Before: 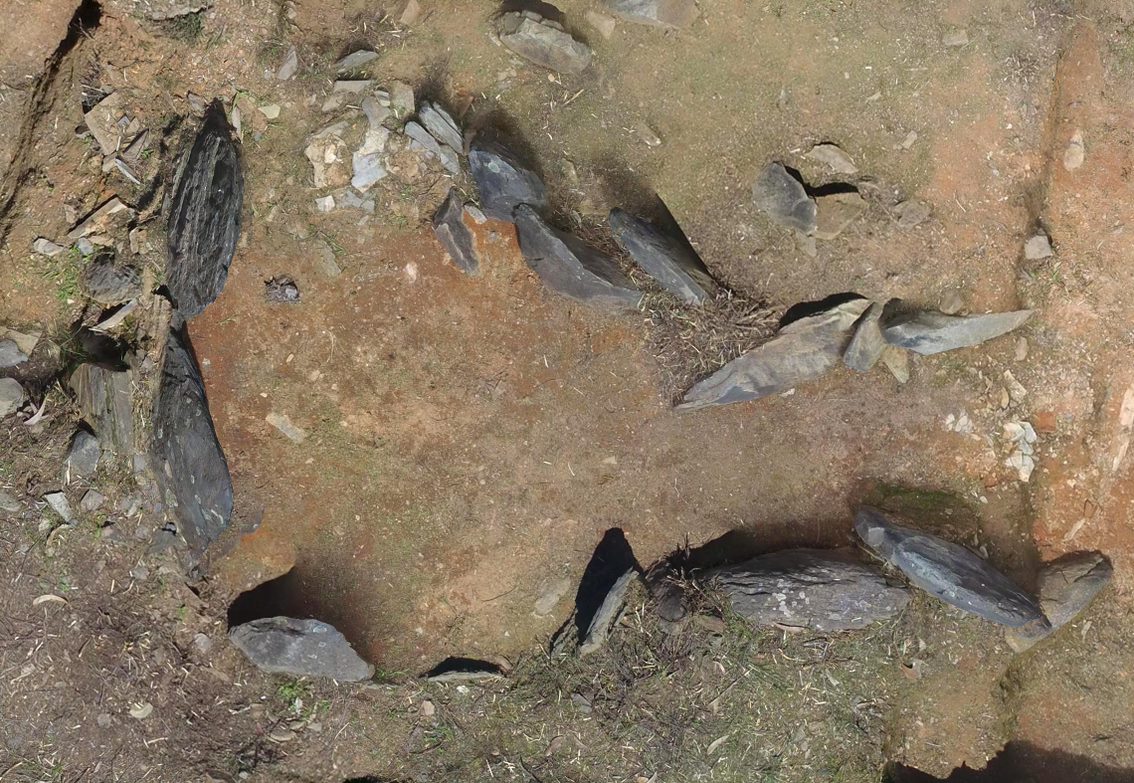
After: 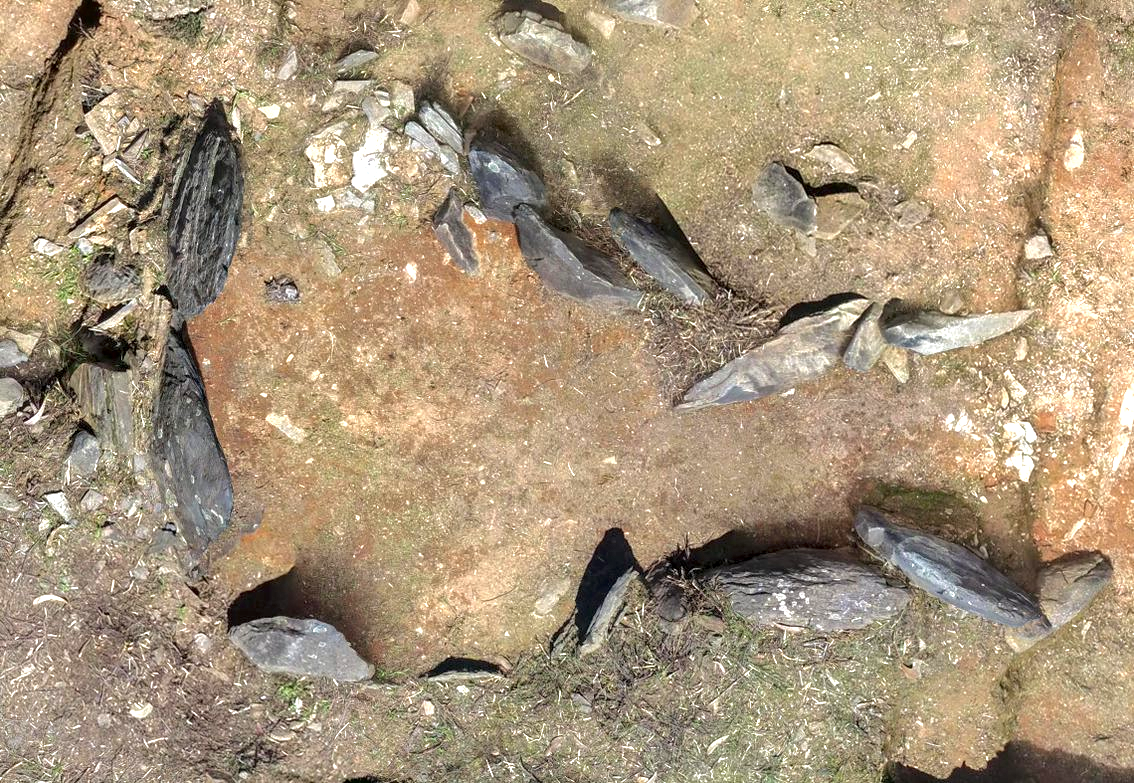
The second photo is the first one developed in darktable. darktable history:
tone curve: curves: ch0 [(0, 0) (0.003, 0.001) (0.011, 0.002) (0.025, 0.007) (0.044, 0.015) (0.069, 0.022) (0.1, 0.03) (0.136, 0.056) (0.177, 0.115) (0.224, 0.177) (0.277, 0.244) (0.335, 0.322) (0.399, 0.398) (0.468, 0.471) (0.543, 0.545) (0.623, 0.614) (0.709, 0.685) (0.801, 0.765) (0.898, 0.867) (1, 1)], color space Lab, independent channels, preserve colors none
exposure: exposure 1 EV, compensate exposure bias true, compensate highlight preservation false
shadows and highlights: radius 264.41, soften with gaussian
local contrast: detail 130%
